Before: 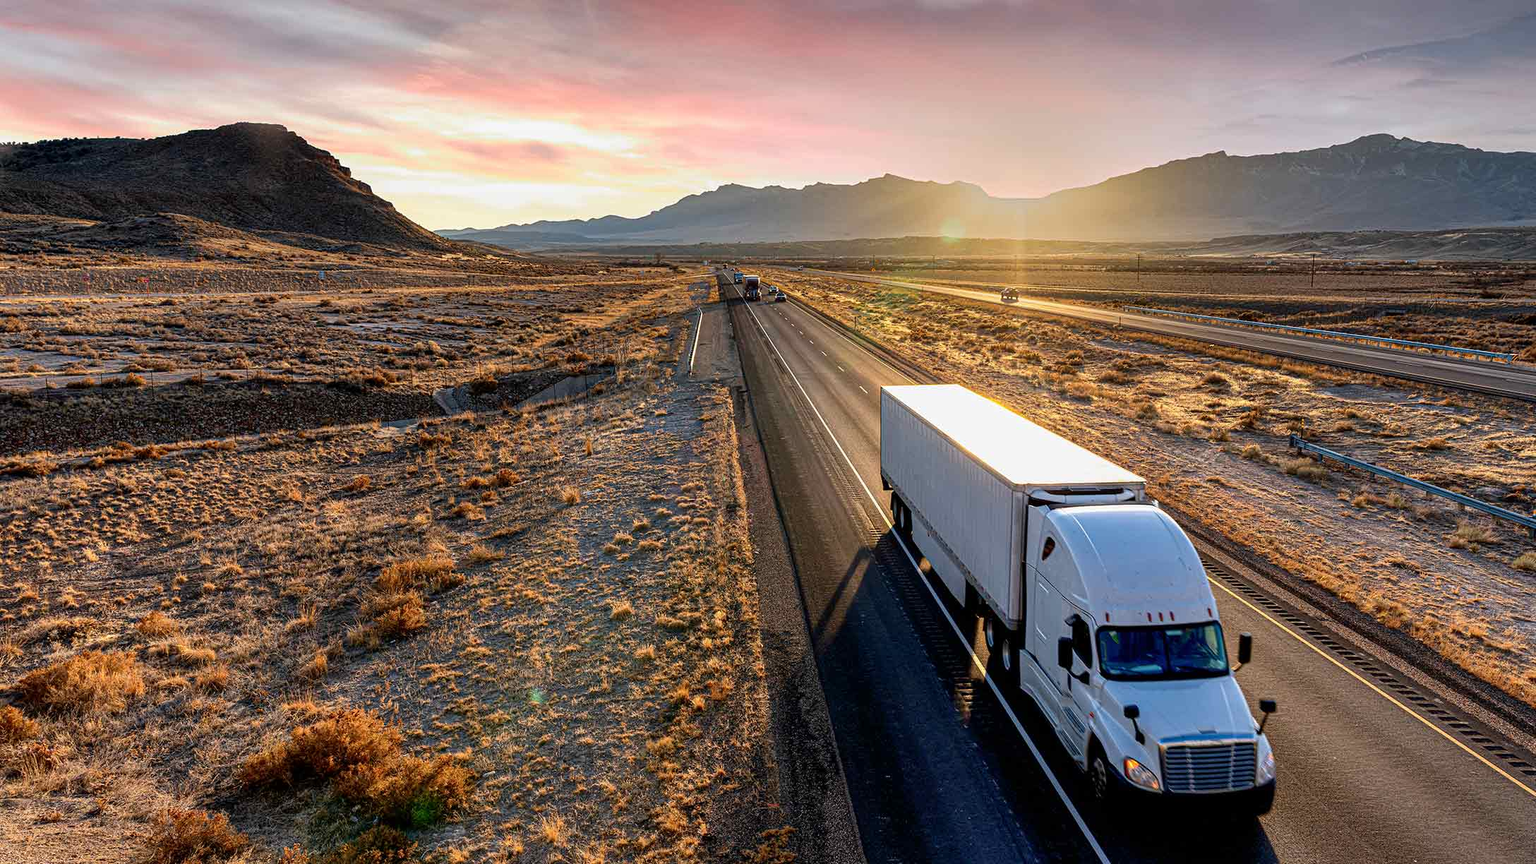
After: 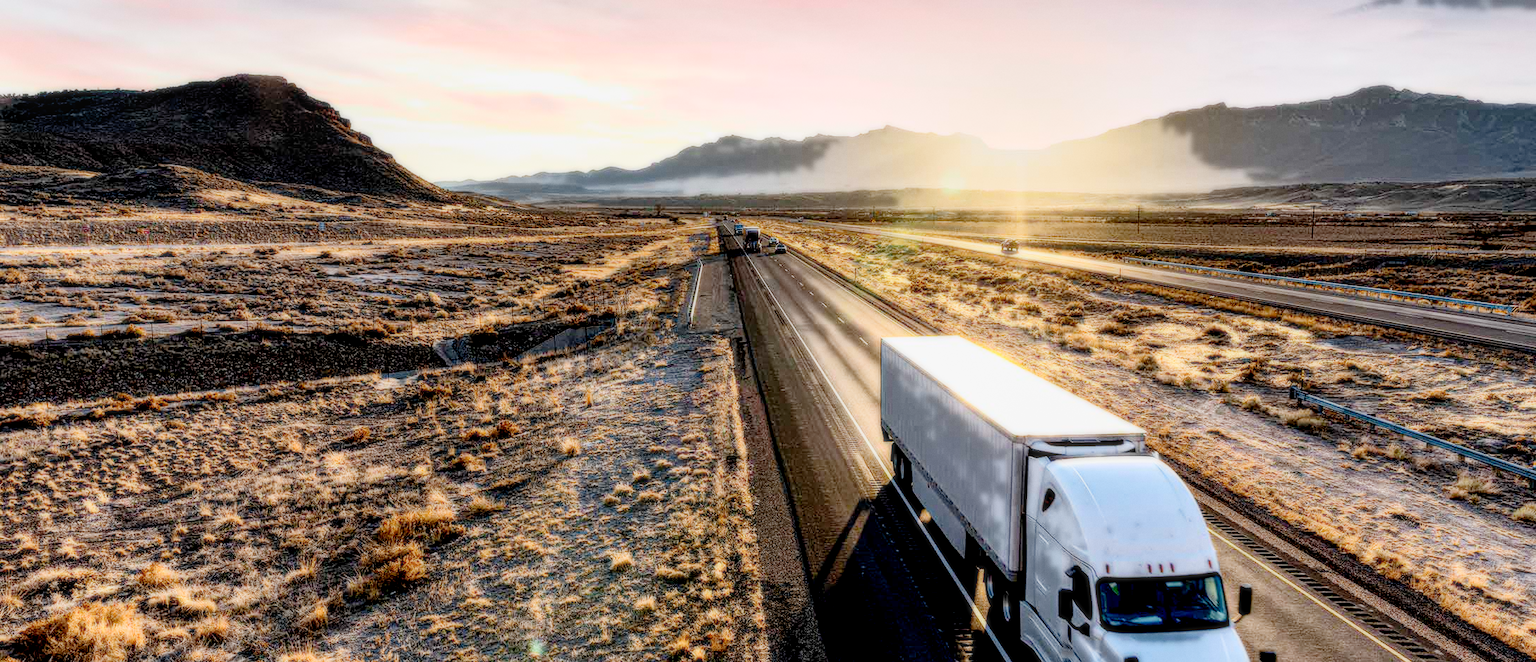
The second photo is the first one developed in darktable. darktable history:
grain: coarseness 14.57 ISO, strength 8.8%
filmic rgb: middle gray luminance 18%, black relative exposure -7.5 EV, white relative exposure 8.5 EV, threshold 6 EV, target black luminance 0%, hardness 2.23, latitude 18.37%, contrast 0.878, highlights saturation mix 5%, shadows ↔ highlights balance 10.15%, add noise in highlights 0, preserve chrominance no, color science v3 (2019), use custom middle-gray values true, iterations of high-quality reconstruction 0, contrast in highlights soft, enable highlight reconstruction true
bloom: size 0%, threshold 54.82%, strength 8.31%
crop: top 5.667%, bottom 17.637%
local contrast: on, module defaults
